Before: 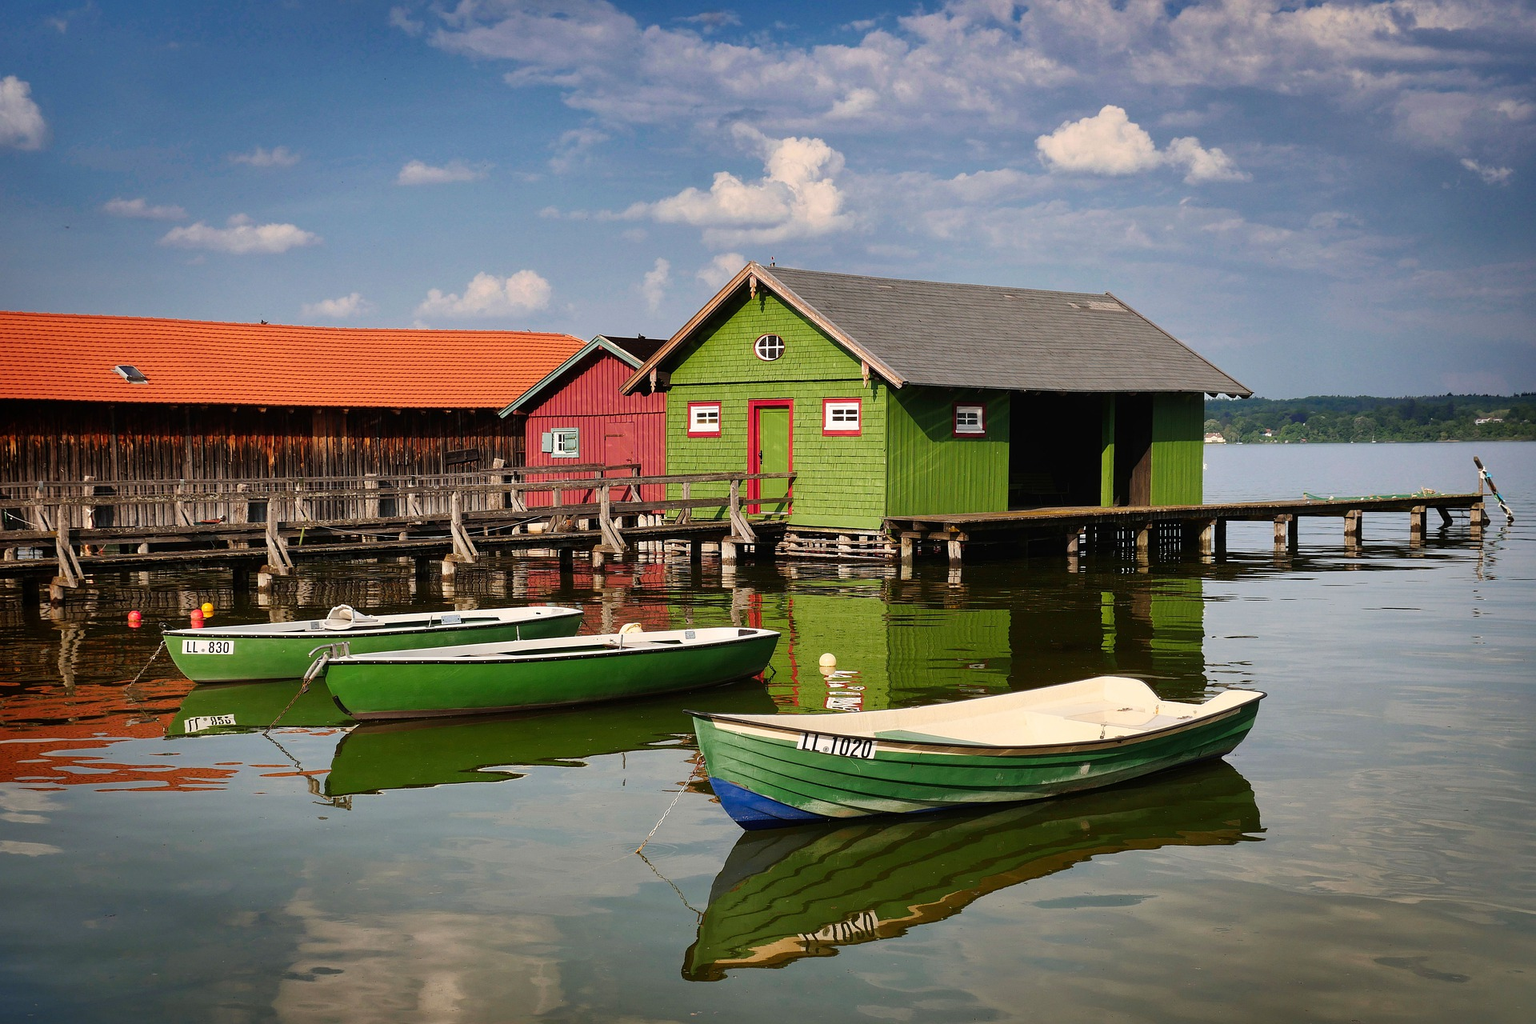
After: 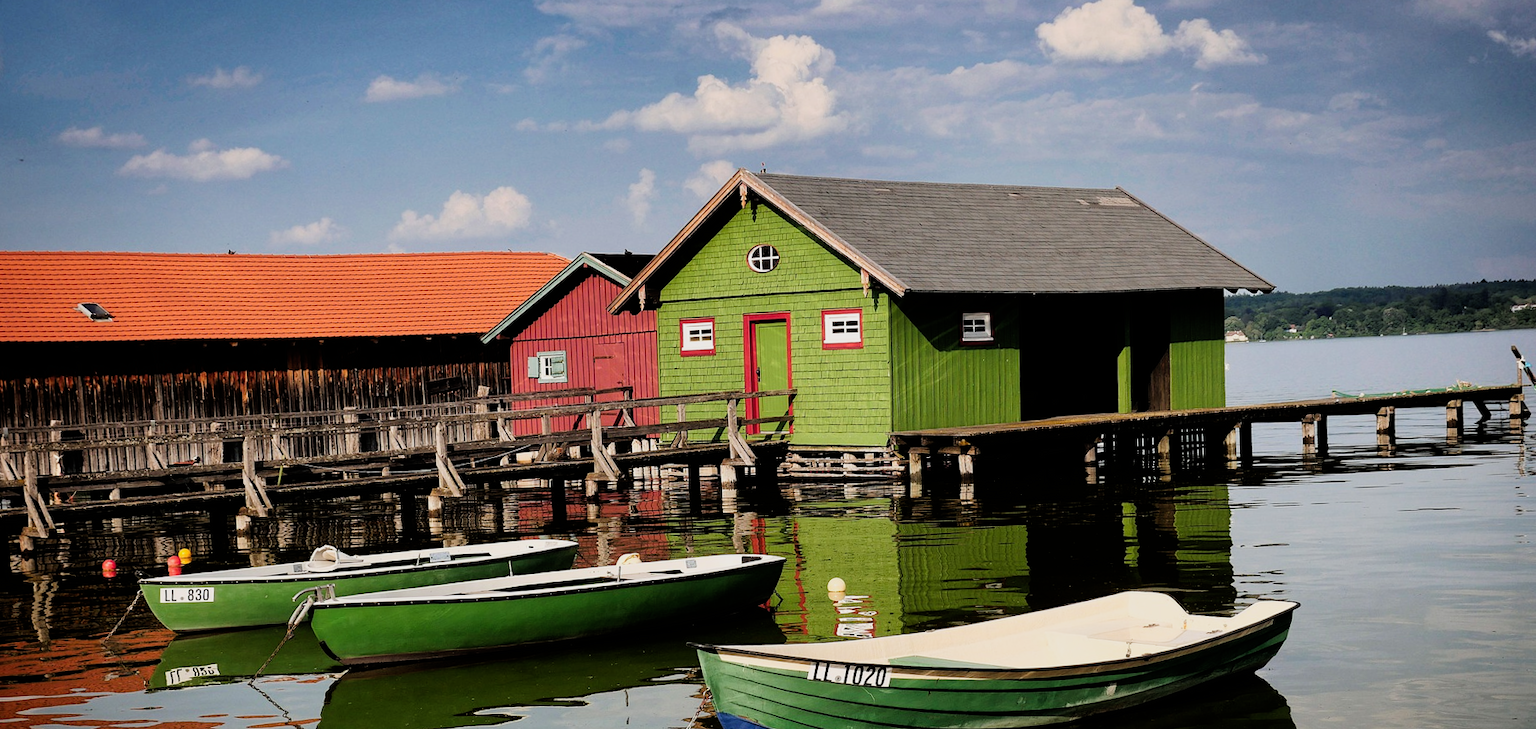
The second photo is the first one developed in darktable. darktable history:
crop and rotate: top 8.293%, bottom 20.996%
tone equalizer: on, module defaults
rotate and perspective: rotation -2.12°, lens shift (vertical) 0.009, lens shift (horizontal) -0.008, automatic cropping original format, crop left 0.036, crop right 0.964, crop top 0.05, crop bottom 0.959
filmic rgb: black relative exposure -5 EV, white relative exposure 3.5 EV, hardness 3.19, contrast 1.3, highlights saturation mix -50%
